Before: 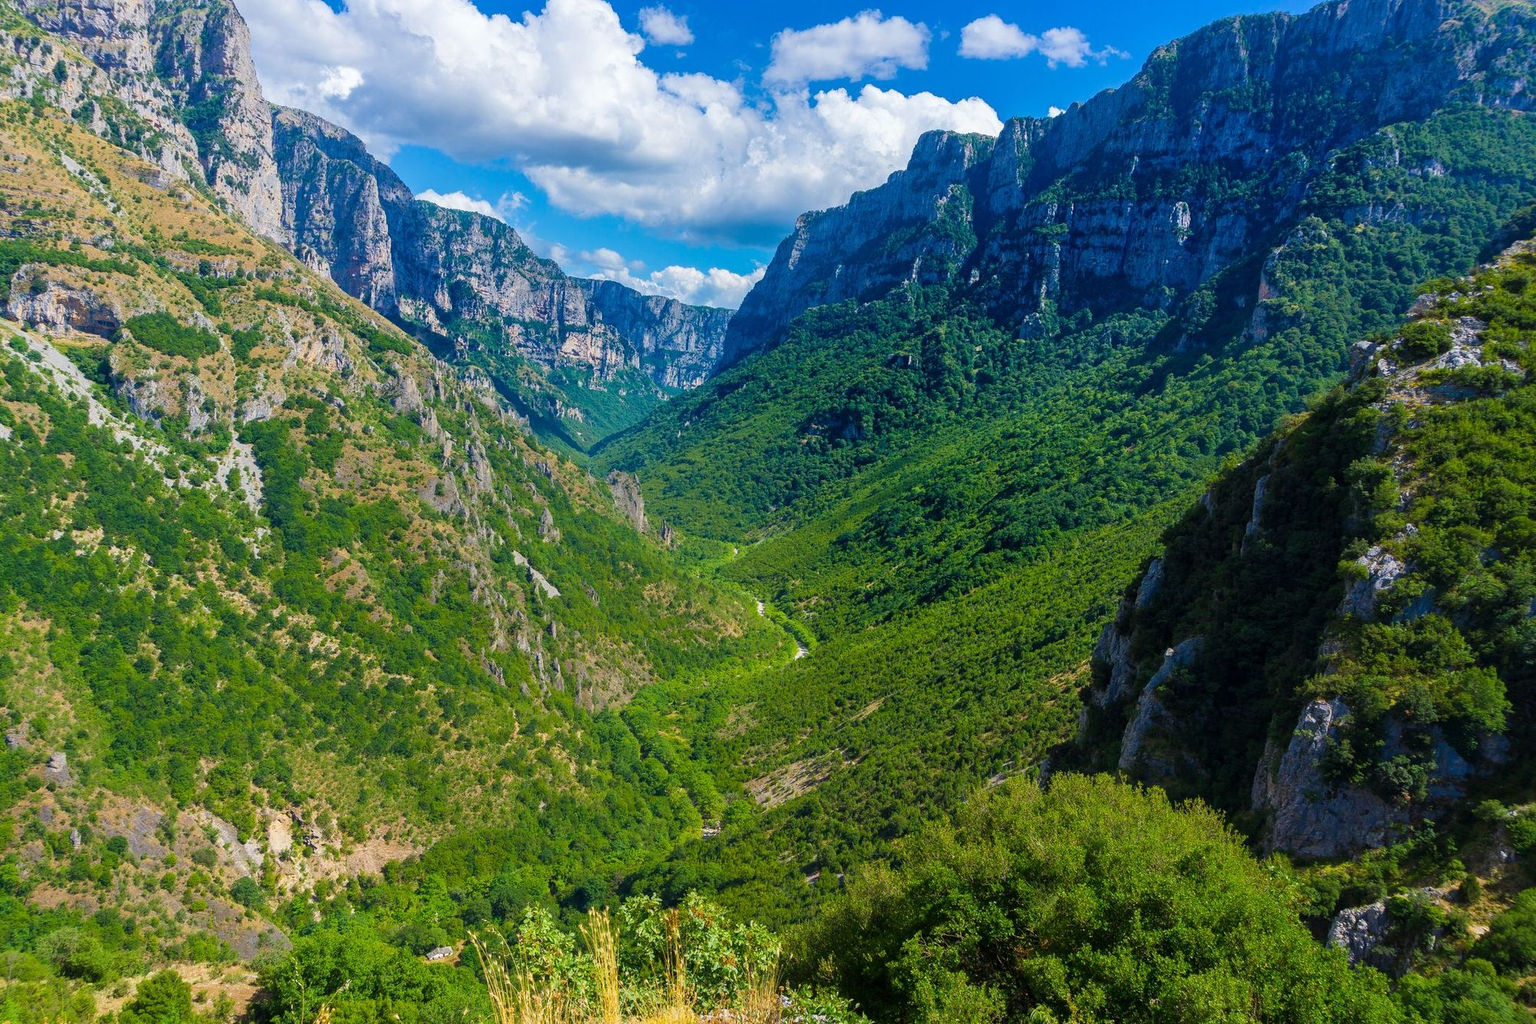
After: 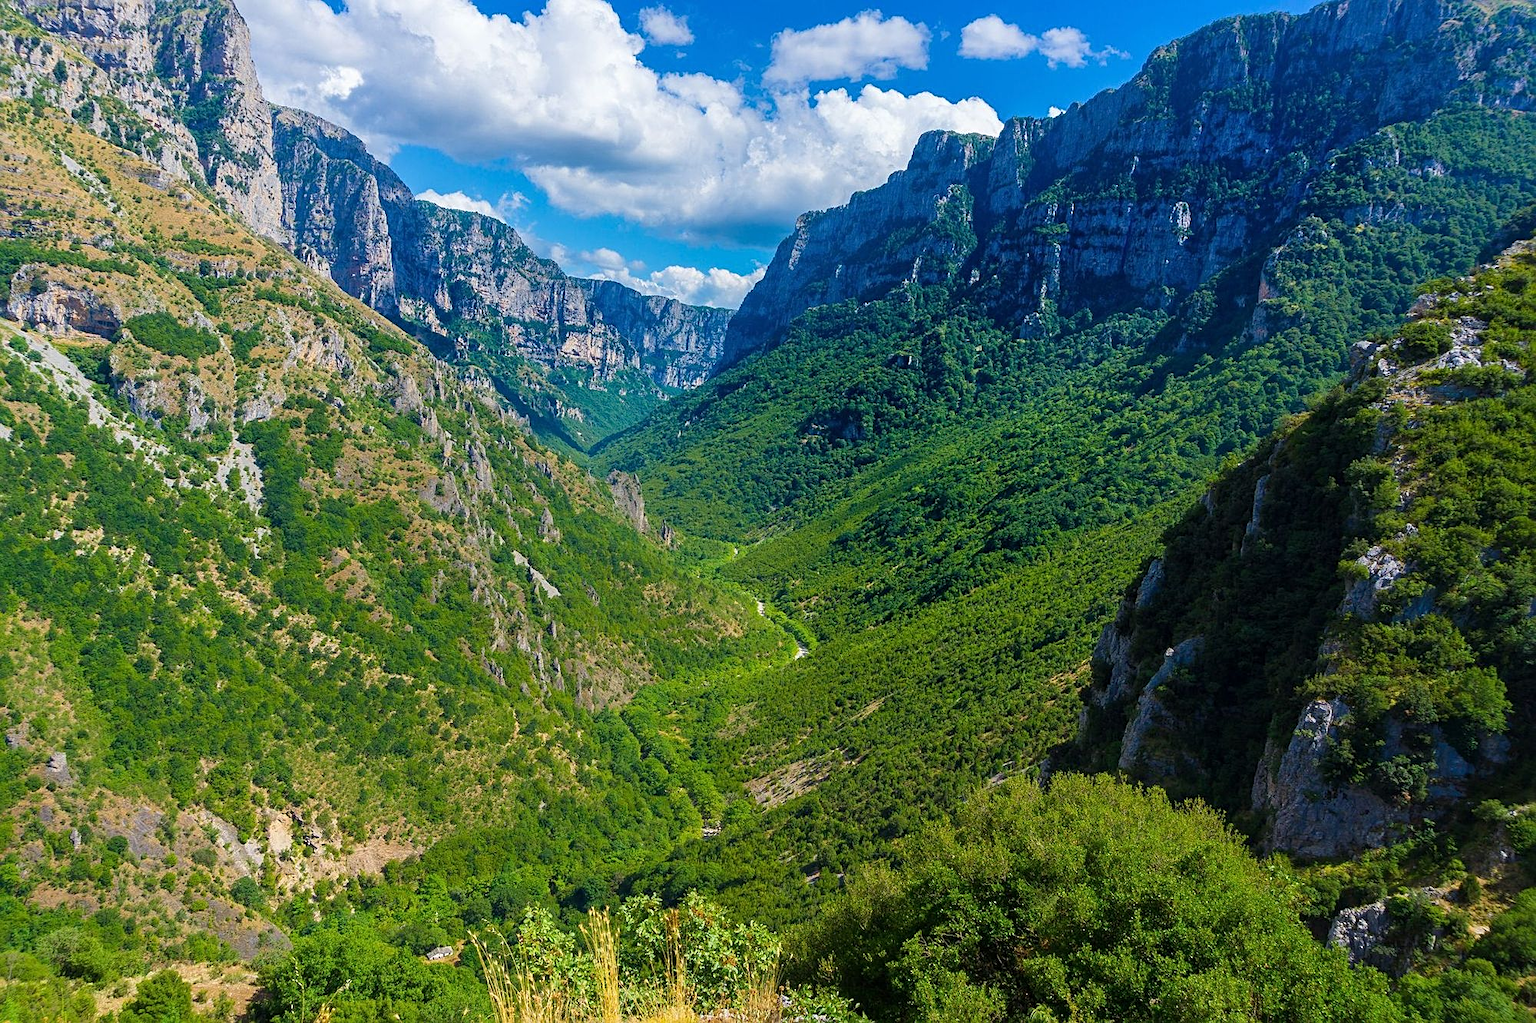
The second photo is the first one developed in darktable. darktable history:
sharpen: radius 2.119, amount 0.386, threshold 0.147
